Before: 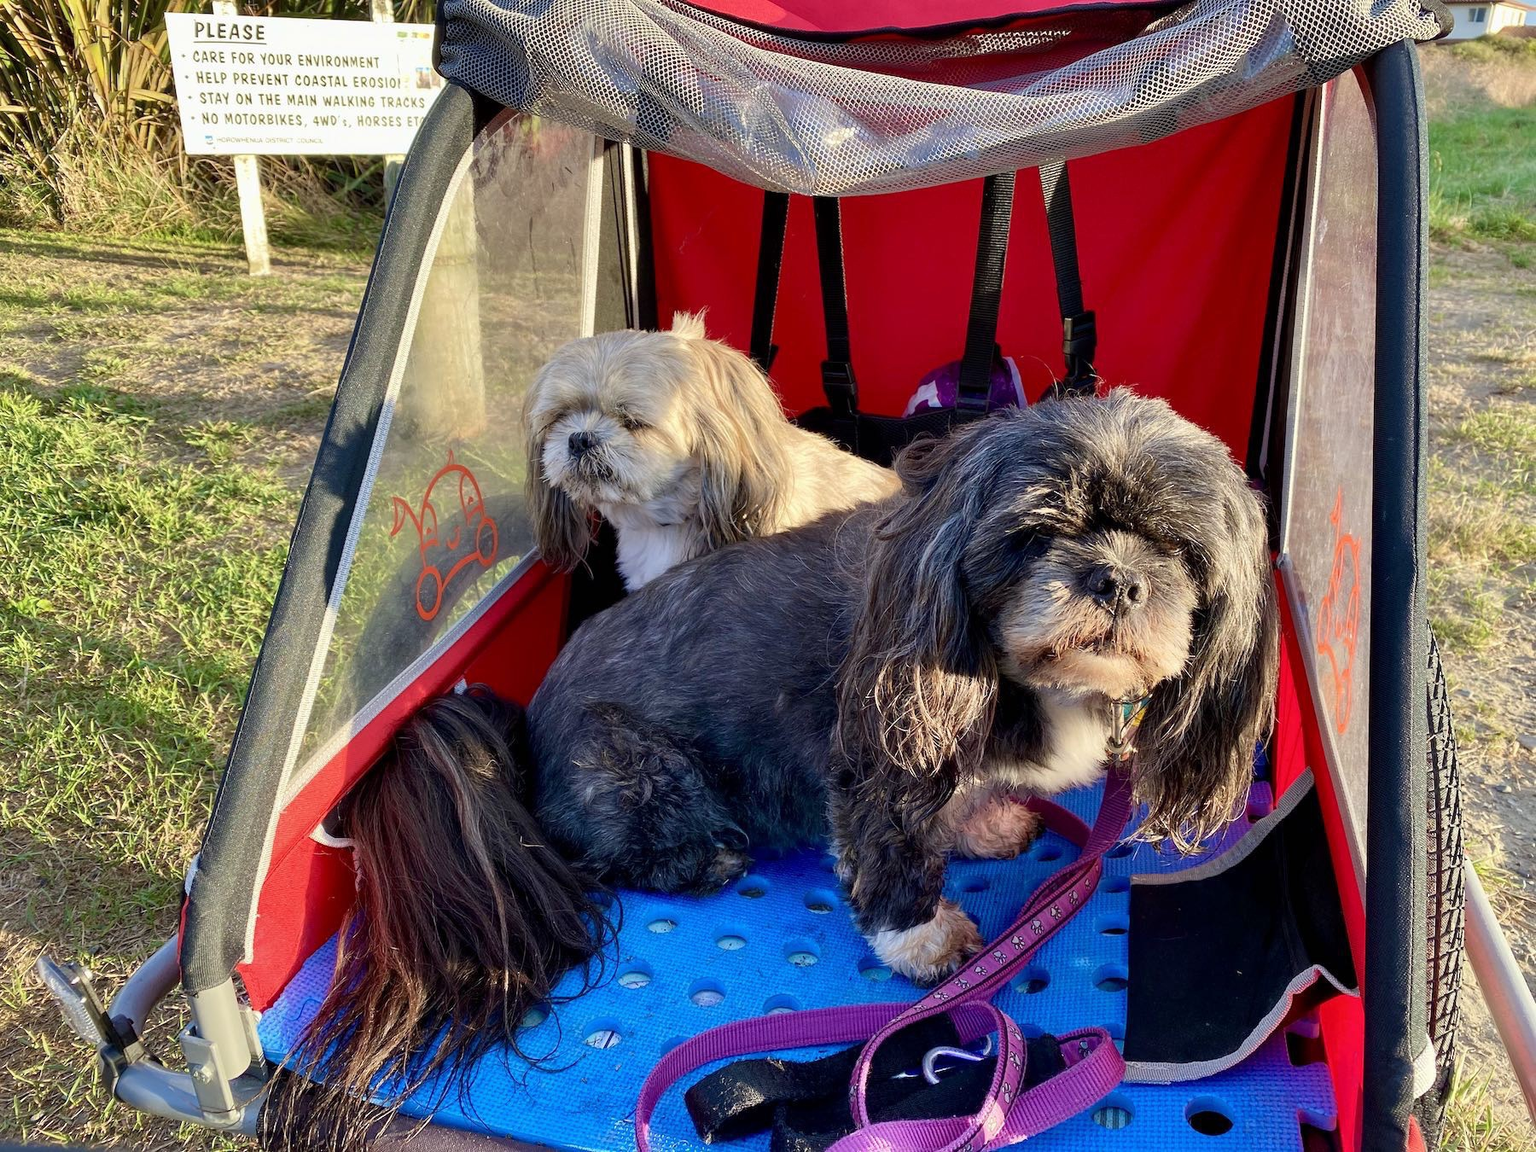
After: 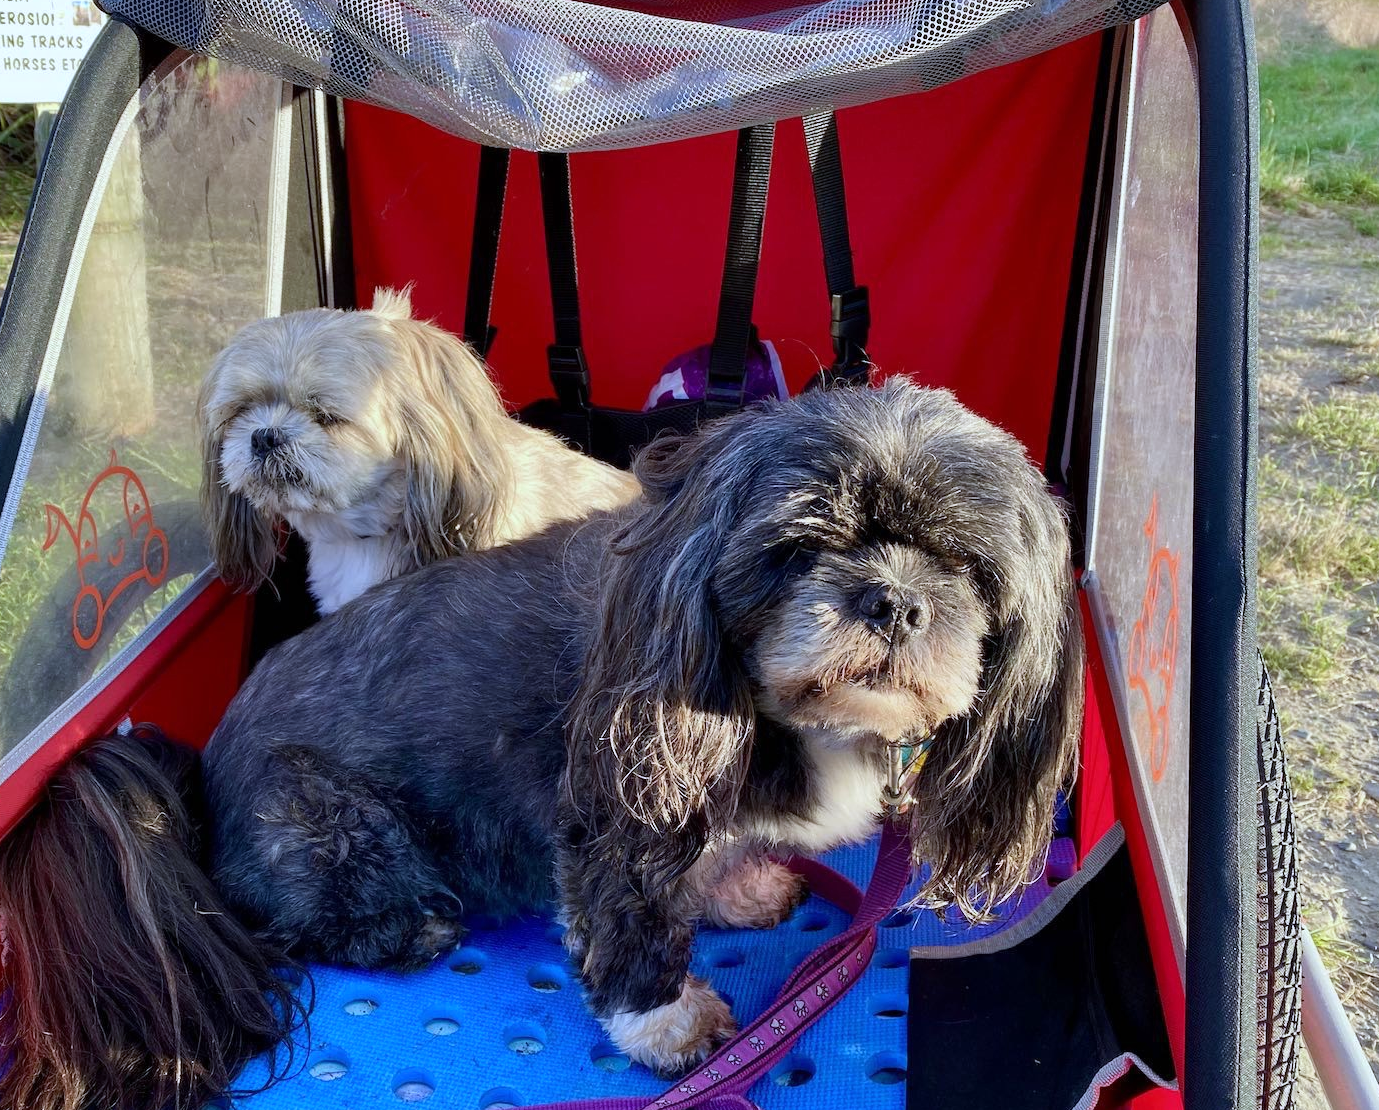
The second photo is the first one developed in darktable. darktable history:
white balance: red 0.931, blue 1.11
crop: left 23.095%, top 5.827%, bottom 11.854%
